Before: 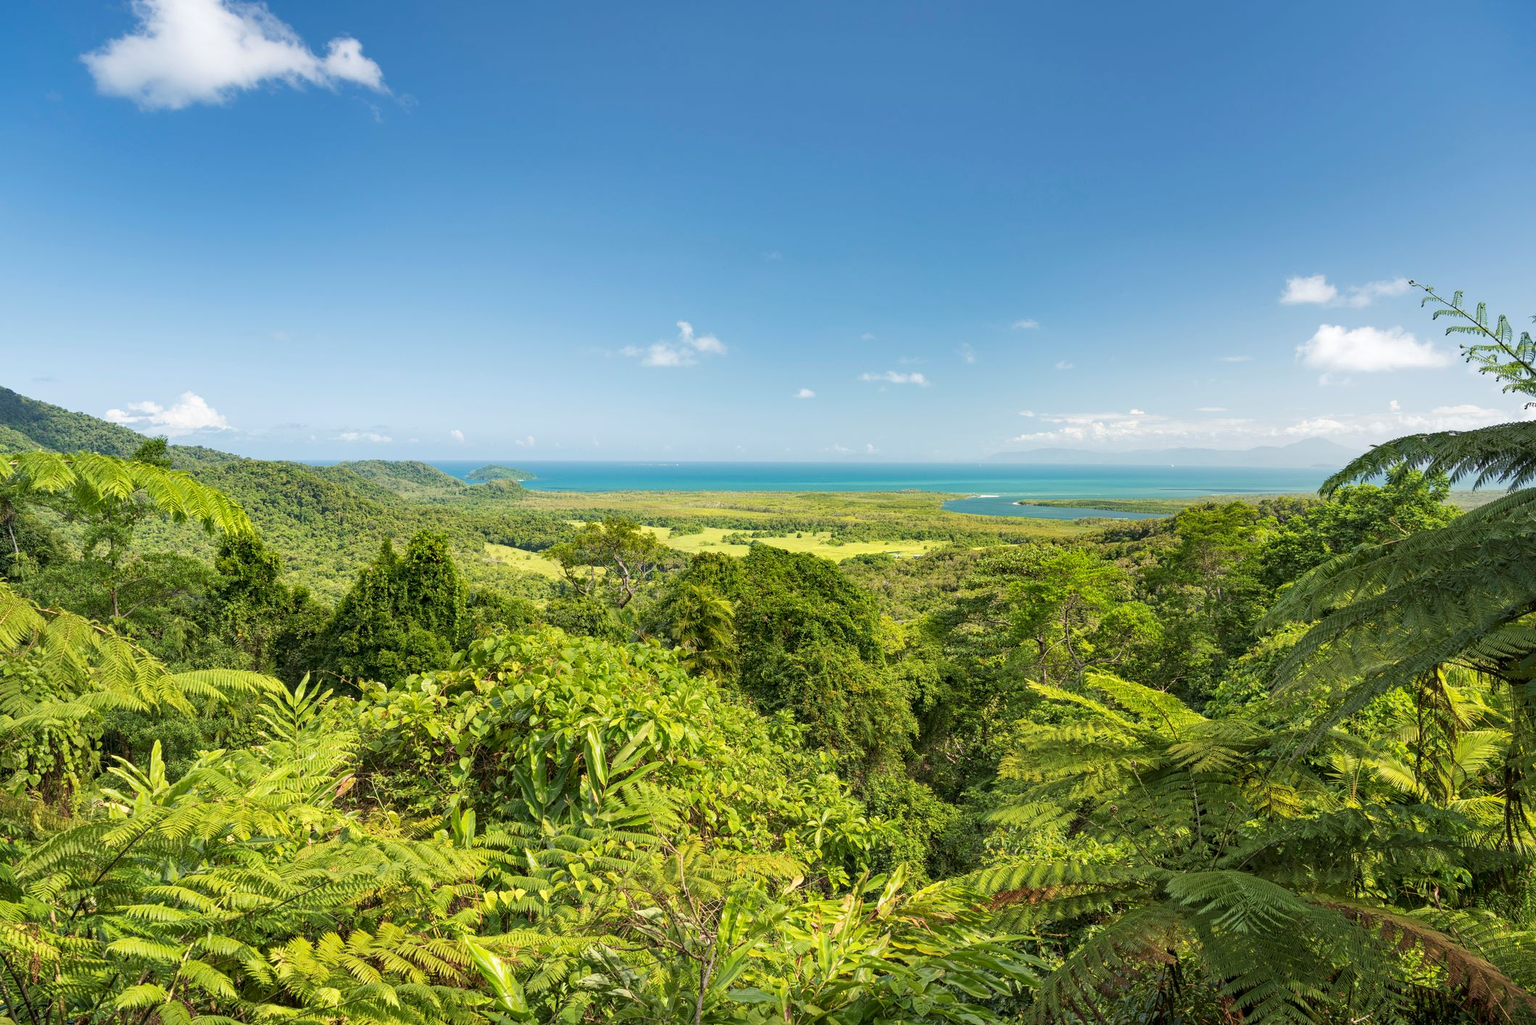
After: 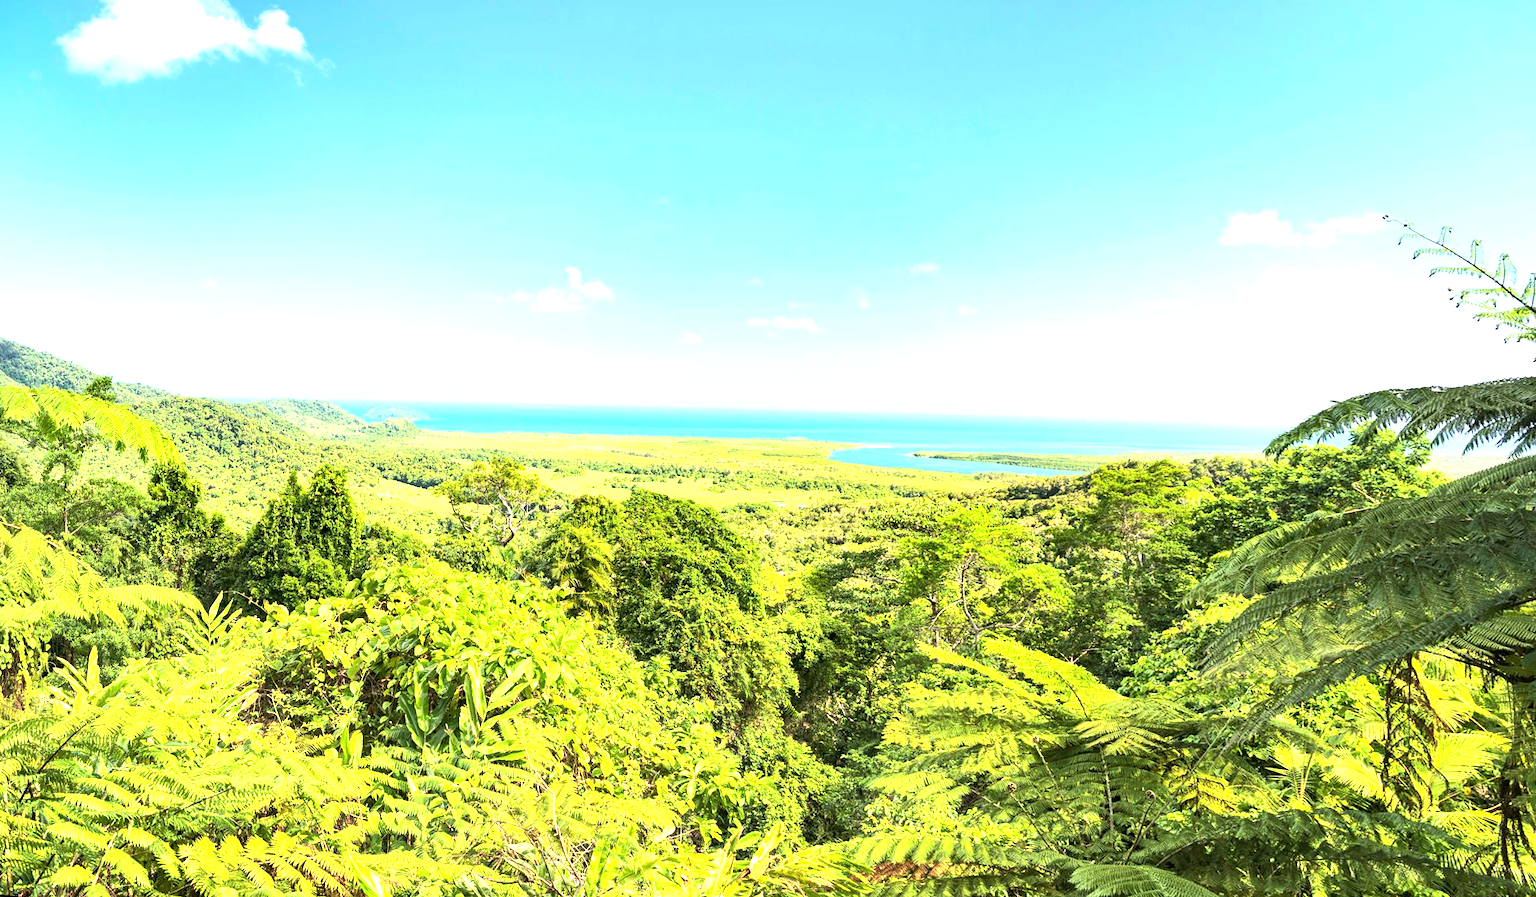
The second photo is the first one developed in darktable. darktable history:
tone equalizer: -8 EV -0.417 EV, -7 EV -0.389 EV, -6 EV -0.333 EV, -5 EV -0.222 EV, -3 EV 0.222 EV, -2 EV 0.333 EV, -1 EV 0.389 EV, +0 EV 0.417 EV, edges refinement/feathering 500, mask exposure compensation -1.57 EV, preserve details no
rotate and perspective: rotation 1.69°, lens shift (vertical) -0.023, lens shift (horizontal) -0.291, crop left 0.025, crop right 0.988, crop top 0.092, crop bottom 0.842
exposure: black level correction 0, exposure 1.2 EV, compensate exposure bias true, compensate highlight preservation false
base curve: curves: ch0 [(0, 0) (0.257, 0.25) (0.482, 0.586) (0.757, 0.871) (1, 1)]
